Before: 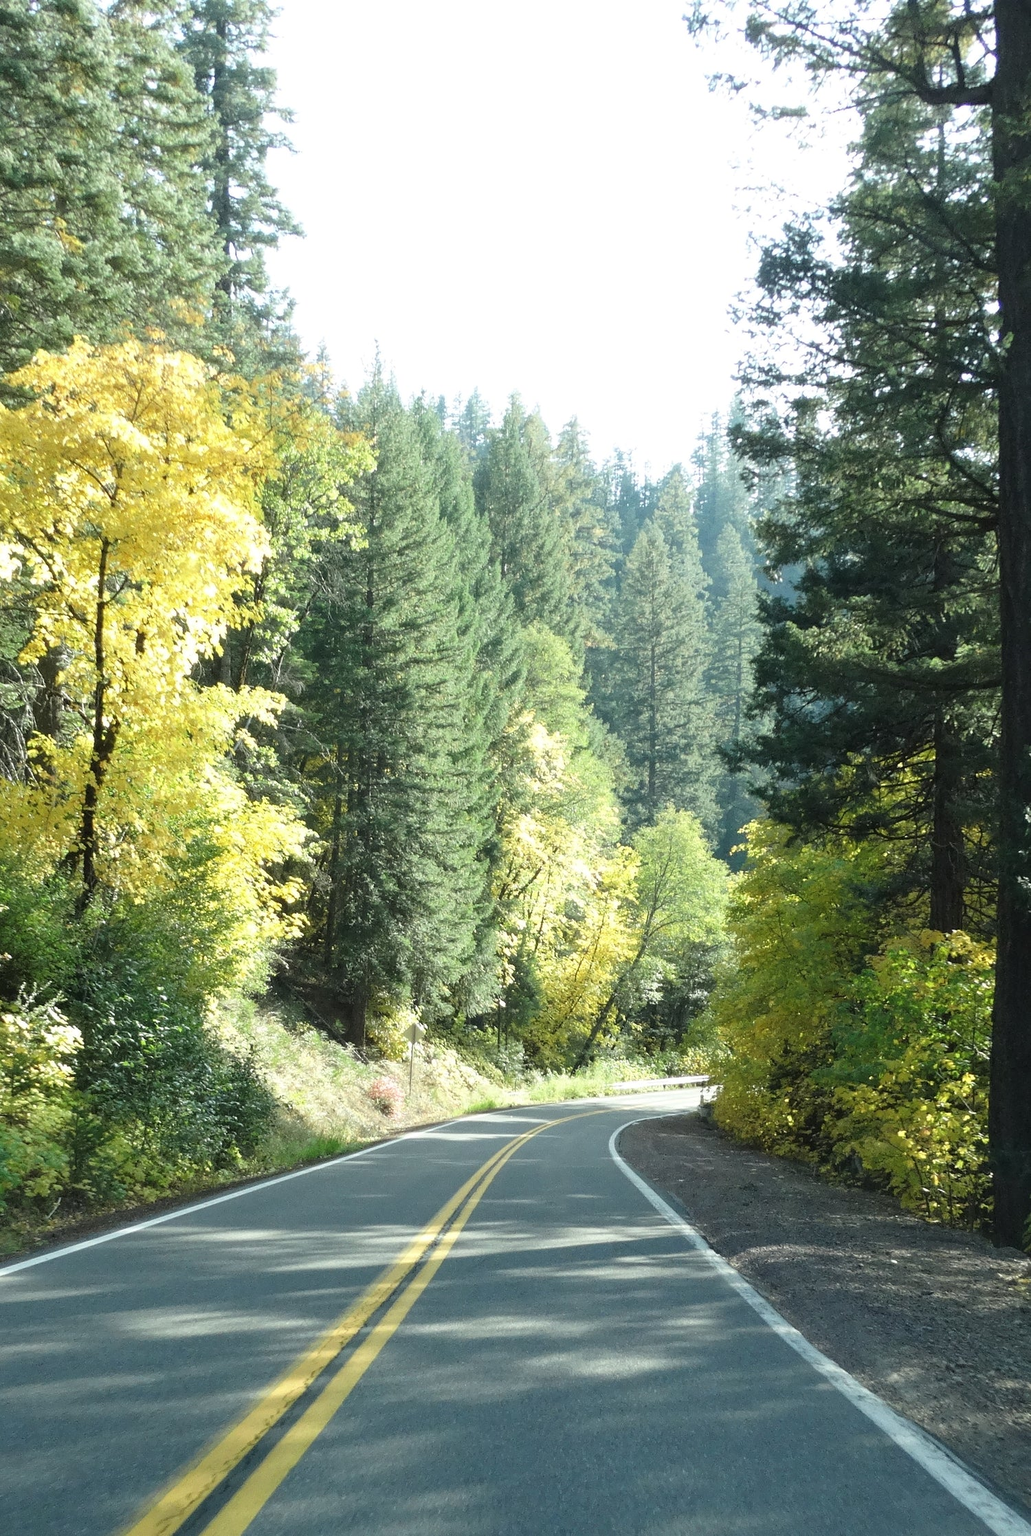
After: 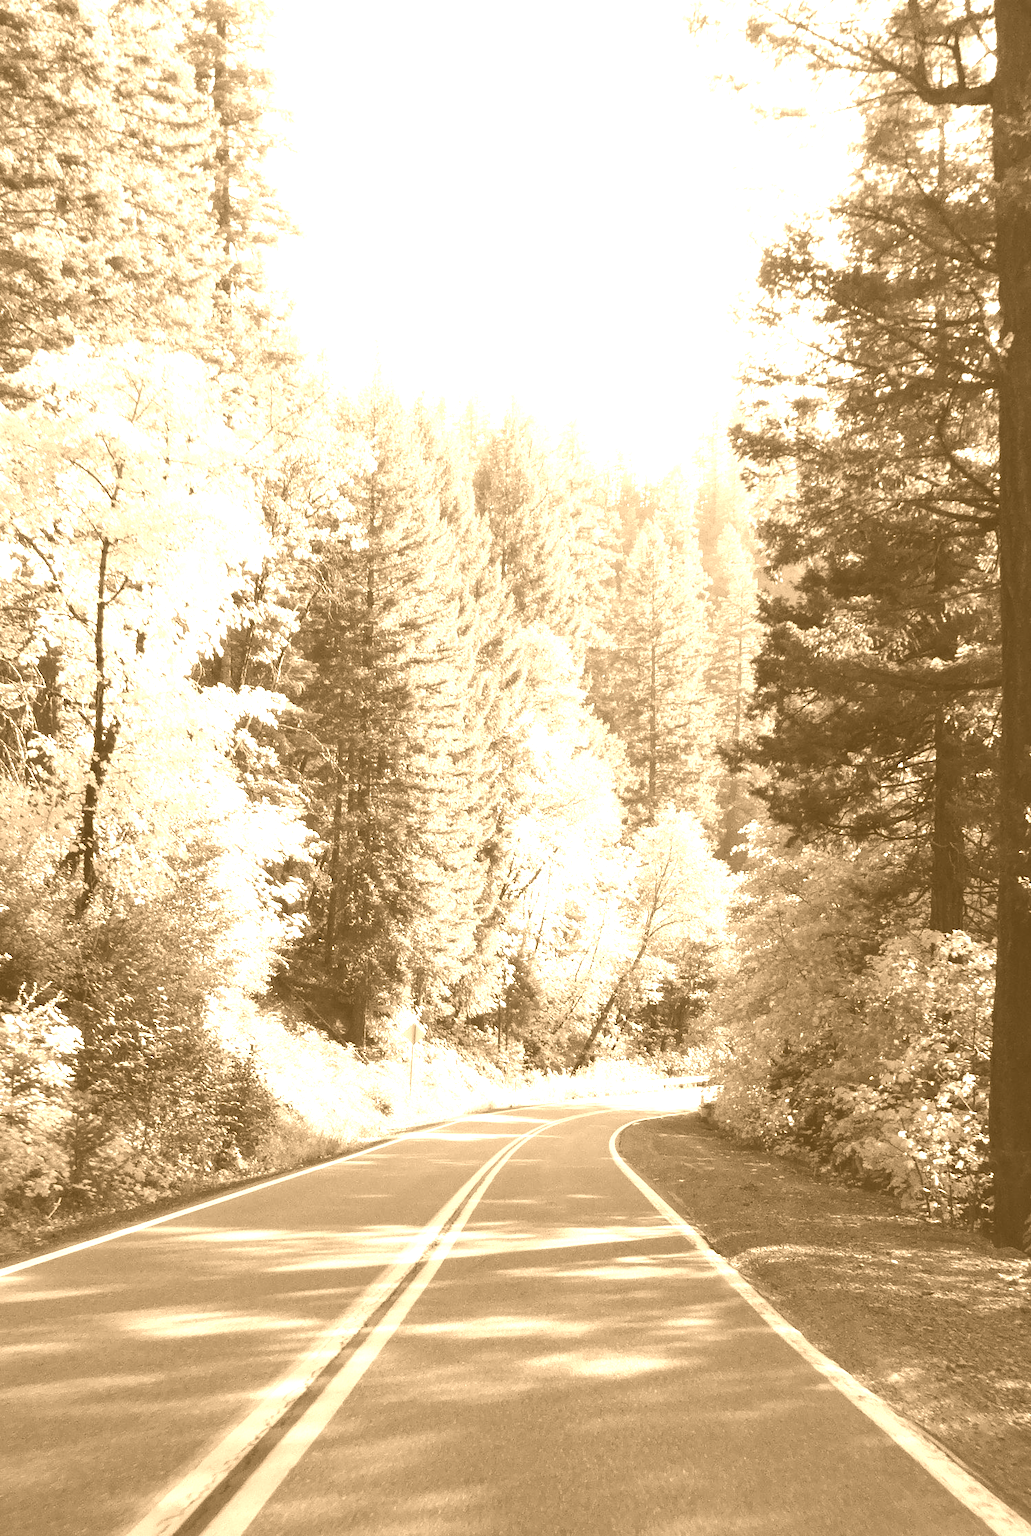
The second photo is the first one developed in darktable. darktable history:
colorize: hue 28.8°, source mix 100%
contrast brightness saturation: contrast 0.18, saturation 0.3
